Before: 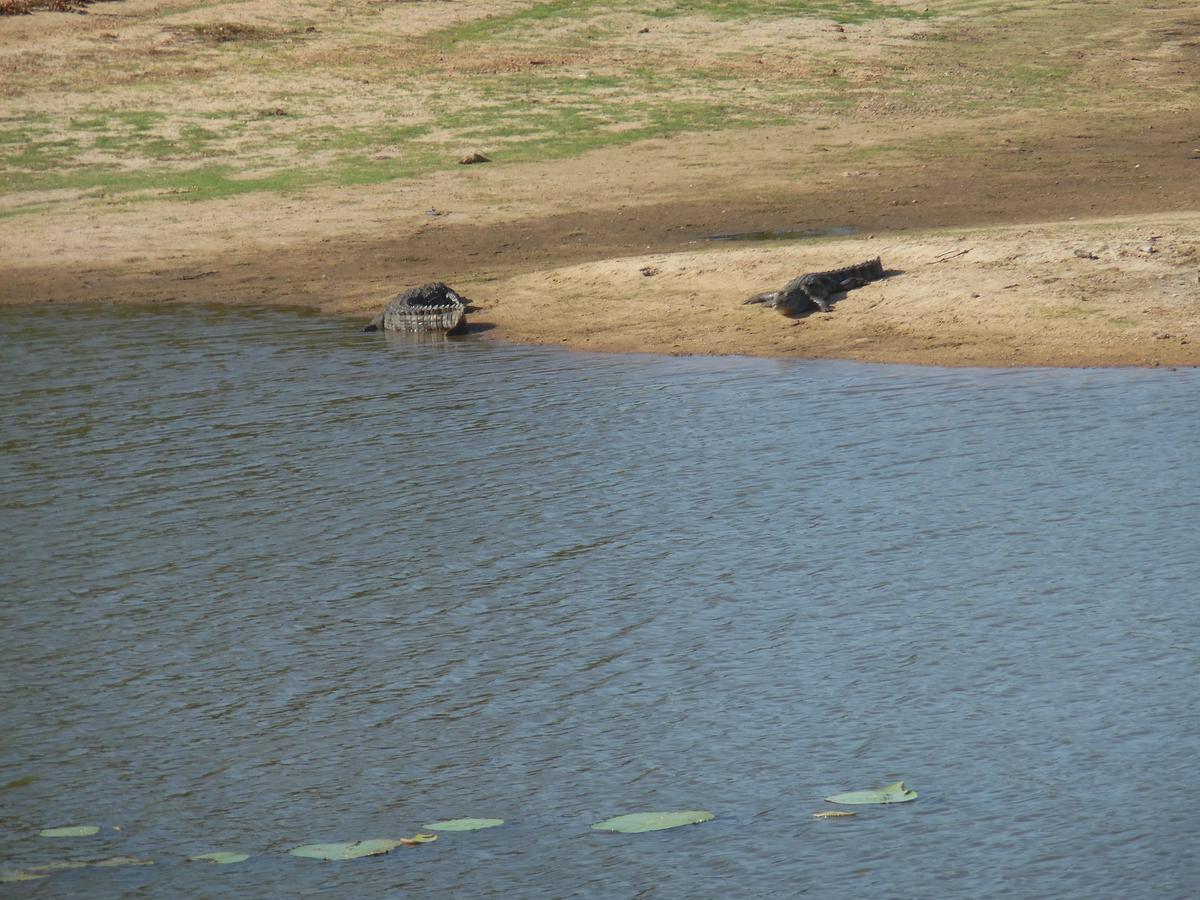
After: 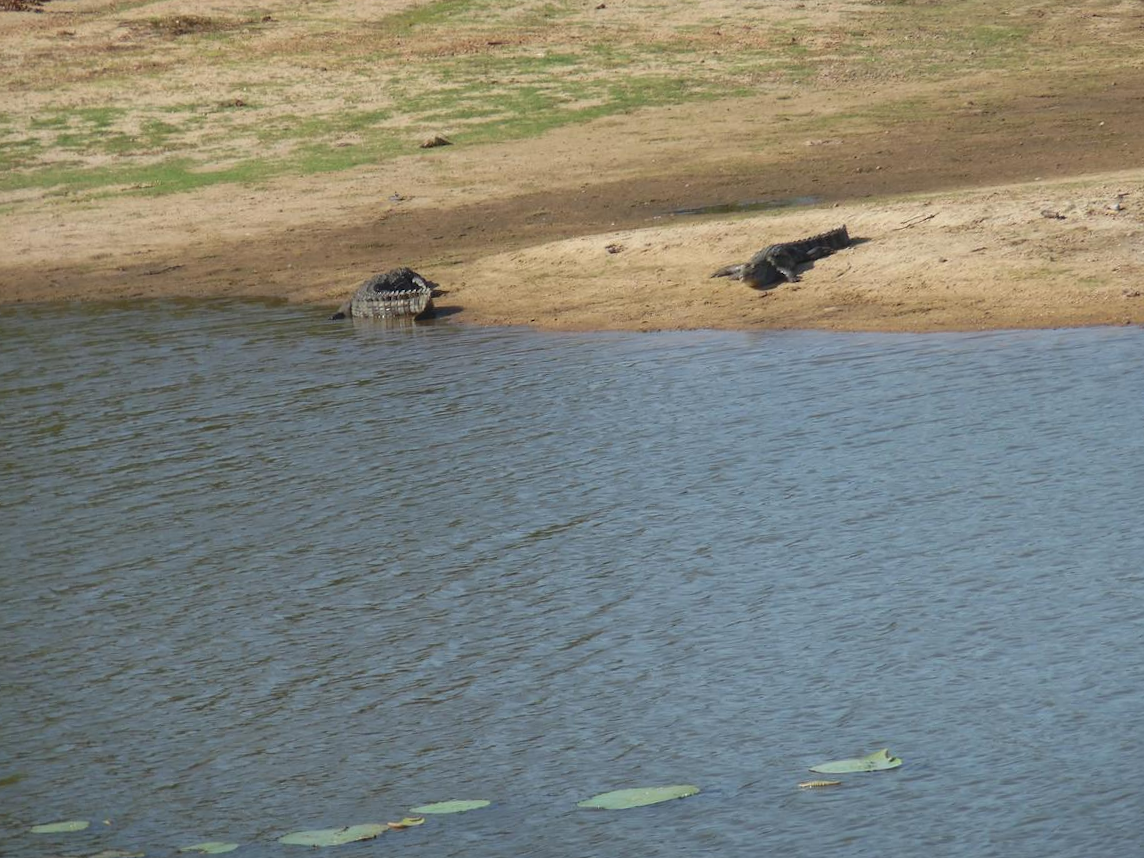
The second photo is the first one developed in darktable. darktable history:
white balance: emerald 1
rotate and perspective: rotation -2.12°, lens shift (vertical) 0.009, lens shift (horizontal) -0.008, automatic cropping original format, crop left 0.036, crop right 0.964, crop top 0.05, crop bottom 0.959
